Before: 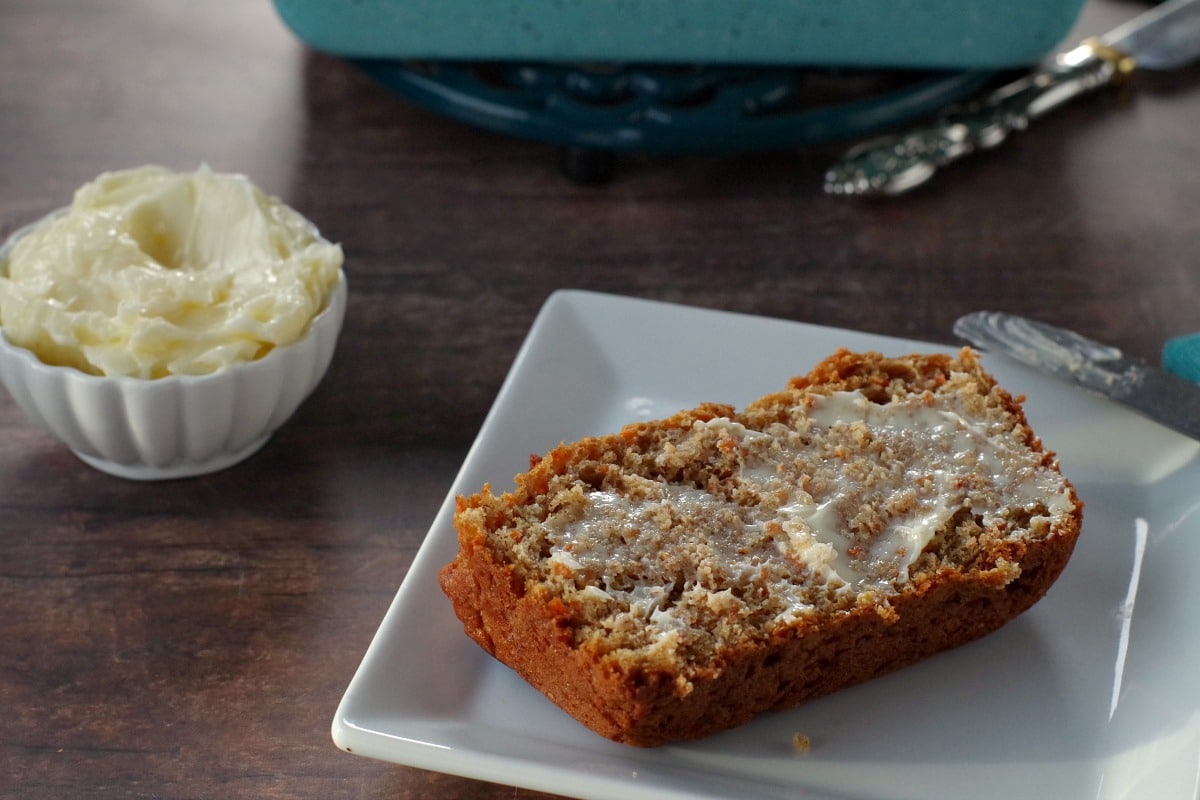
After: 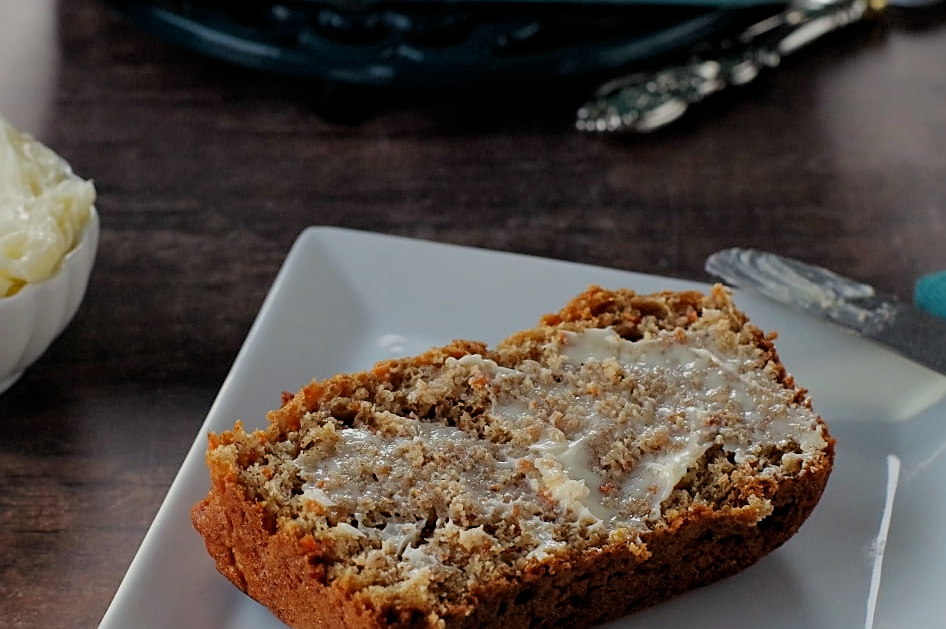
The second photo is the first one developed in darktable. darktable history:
crop and rotate: left 20.74%, top 7.912%, right 0.375%, bottom 13.378%
filmic rgb: middle gray luminance 18.42%, black relative exposure -9 EV, white relative exposure 3.75 EV, threshold 6 EV, target black luminance 0%, hardness 4.85, latitude 67.35%, contrast 0.955, highlights saturation mix 20%, shadows ↔ highlights balance 21.36%, add noise in highlights 0, preserve chrominance luminance Y, color science v3 (2019), use custom middle-gray values true, iterations of high-quality reconstruction 0, contrast in highlights soft, enable highlight reconstruction true
sharpen: on, module defaults
